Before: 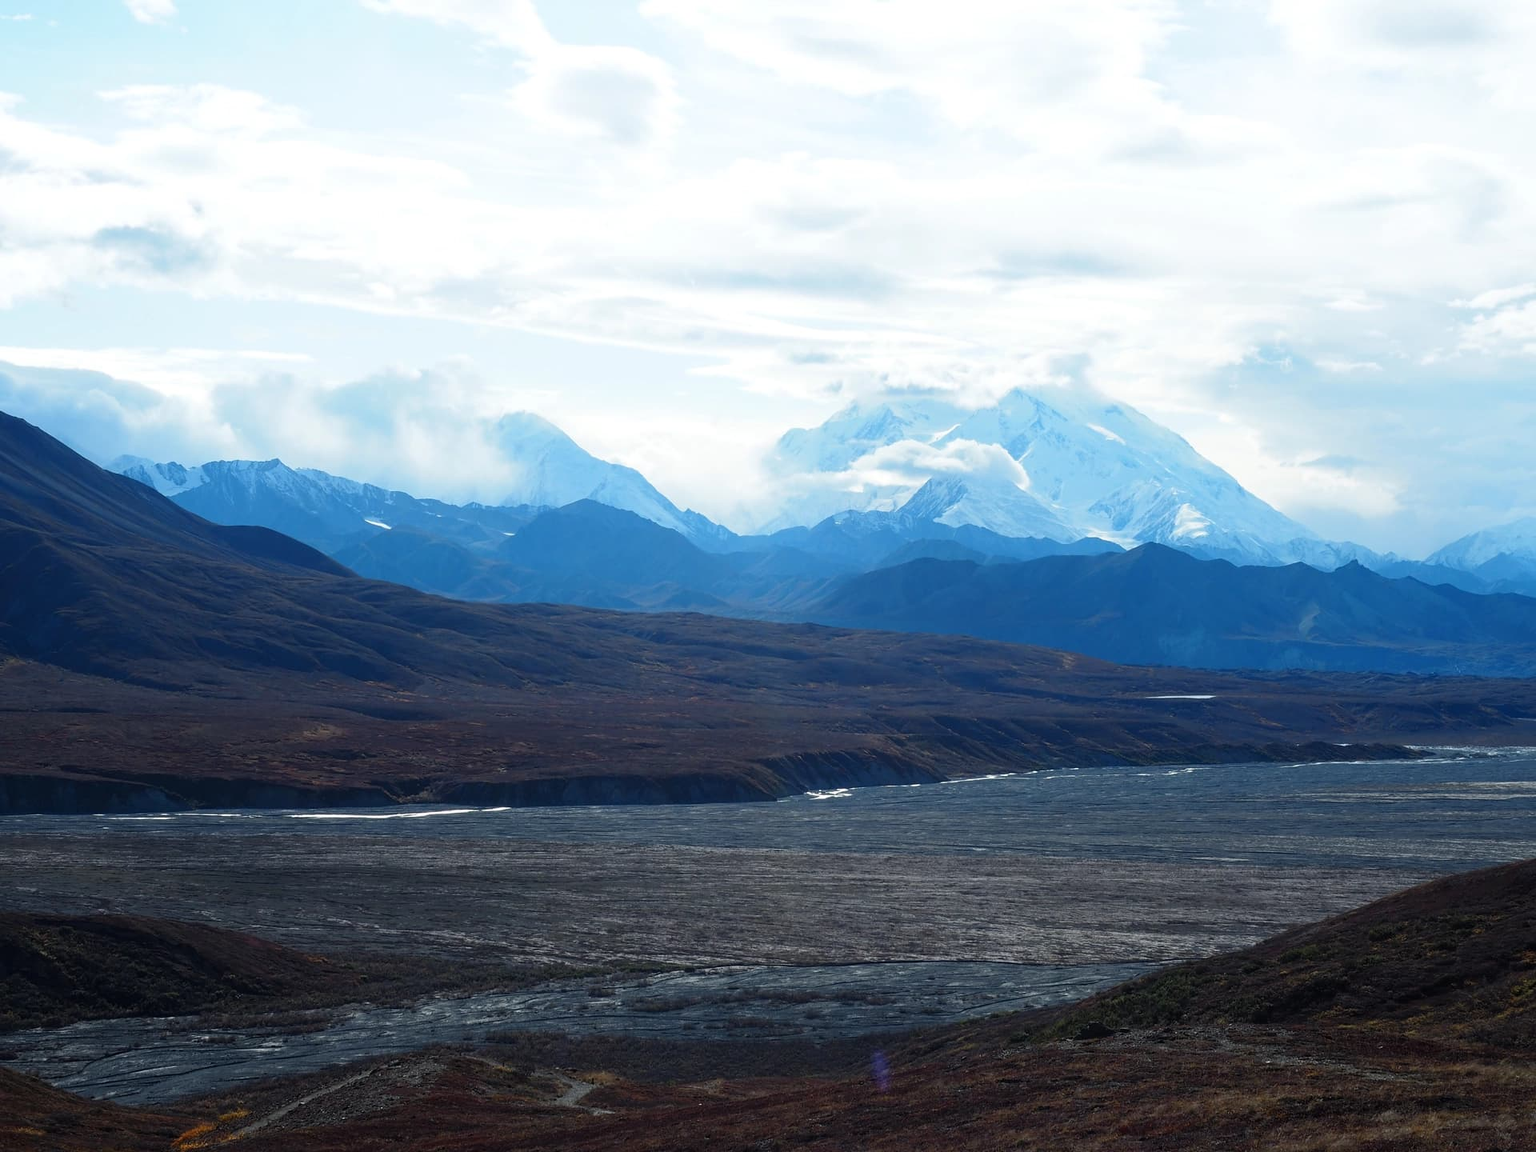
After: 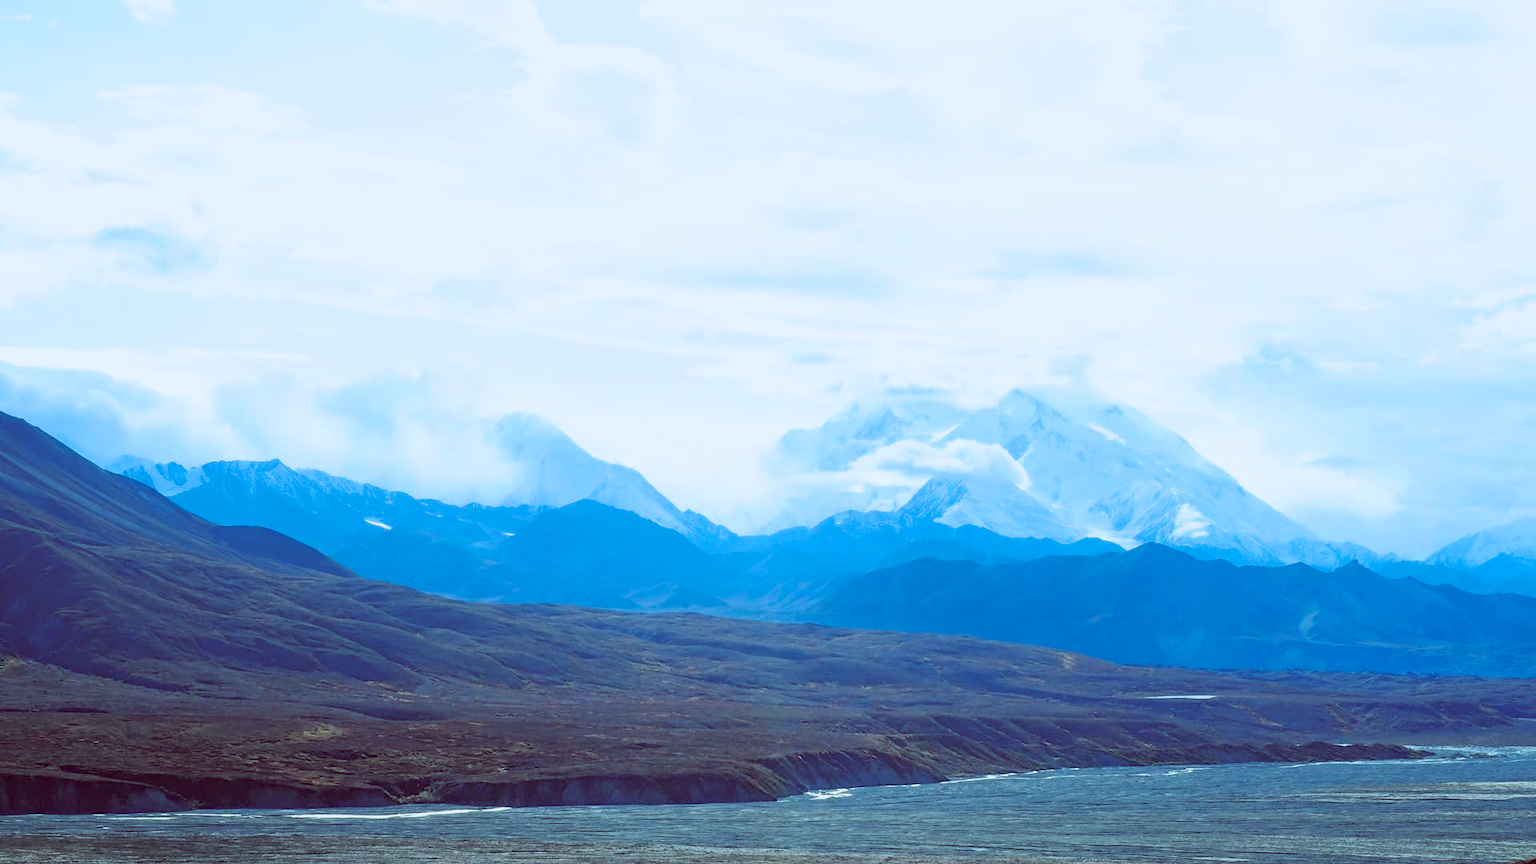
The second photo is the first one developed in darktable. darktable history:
exposure: black level correction 0, exposure 1.45 EV, compensate exposure bias true, compensate highlight preservation false
white balance: red 0.967, blue 1.119, emerald 0.756
filmic rgb: black relative exposure -7.48 EV, white relative exposure 4.83 EV, hardness 3.4, color science v6 (2022)
haze removal: compatibility mode true, adaptive false
crop: bottom 24.988%
color balance: lift [1, 1.015, 0.987, 0.985], gamma [1, 0.959, 1.042, 0.958], gain [0.927, 0.938, 1.072, 0.928], contrast 1.5%
